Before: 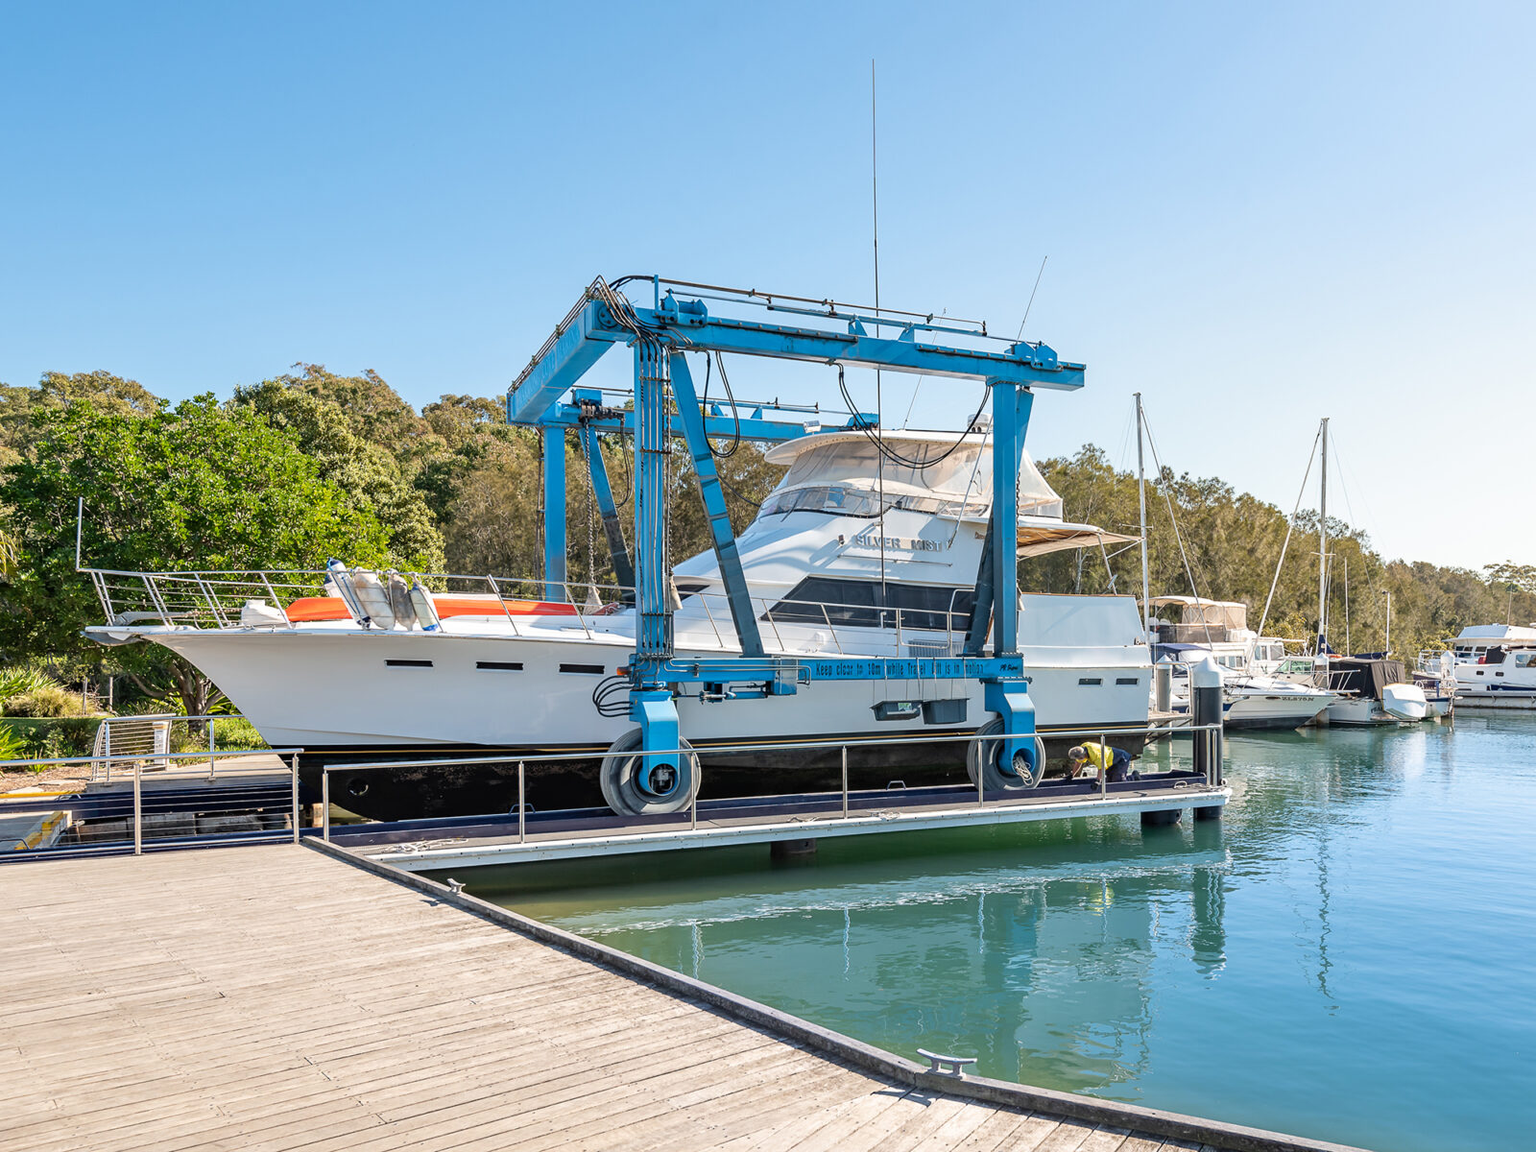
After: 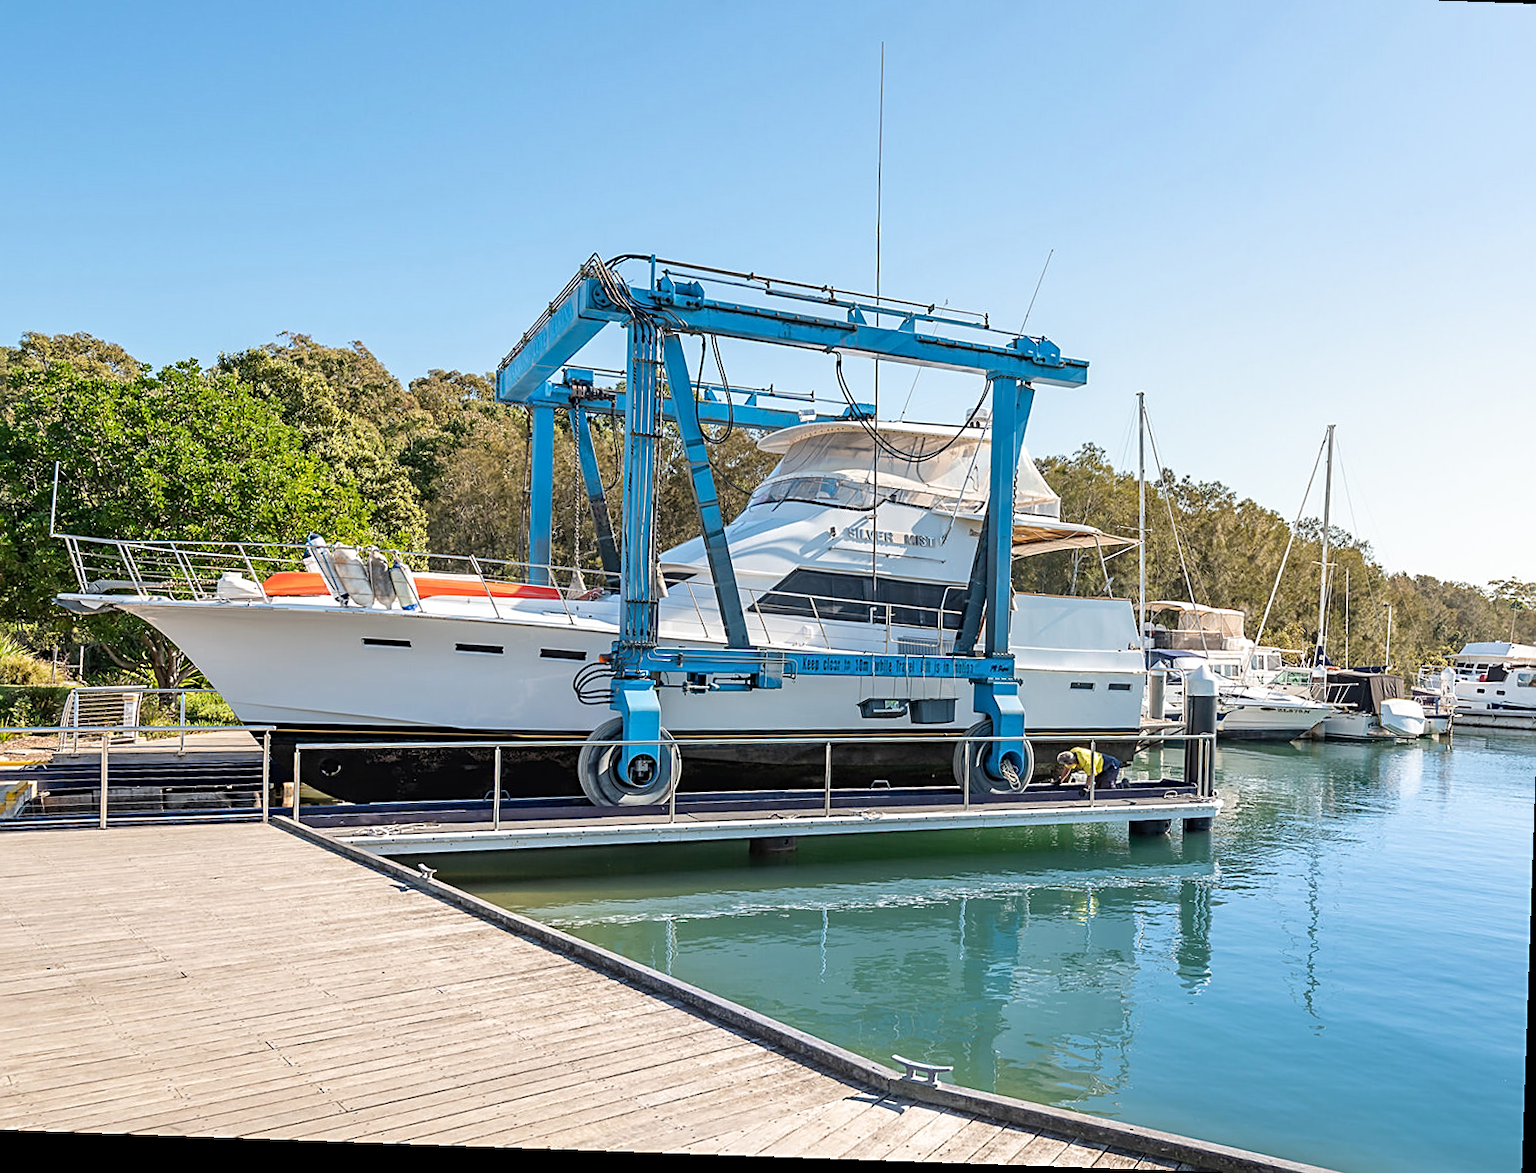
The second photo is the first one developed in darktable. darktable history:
sharpen: on, module defaults
crop and rotate: angle -2.01°, left 3.075%, top 4.081%, right 1.529%, bottom 0.593%
exposure: exposure 0.026 EV, compensate exposure bias true, compensate highlight preservation false
